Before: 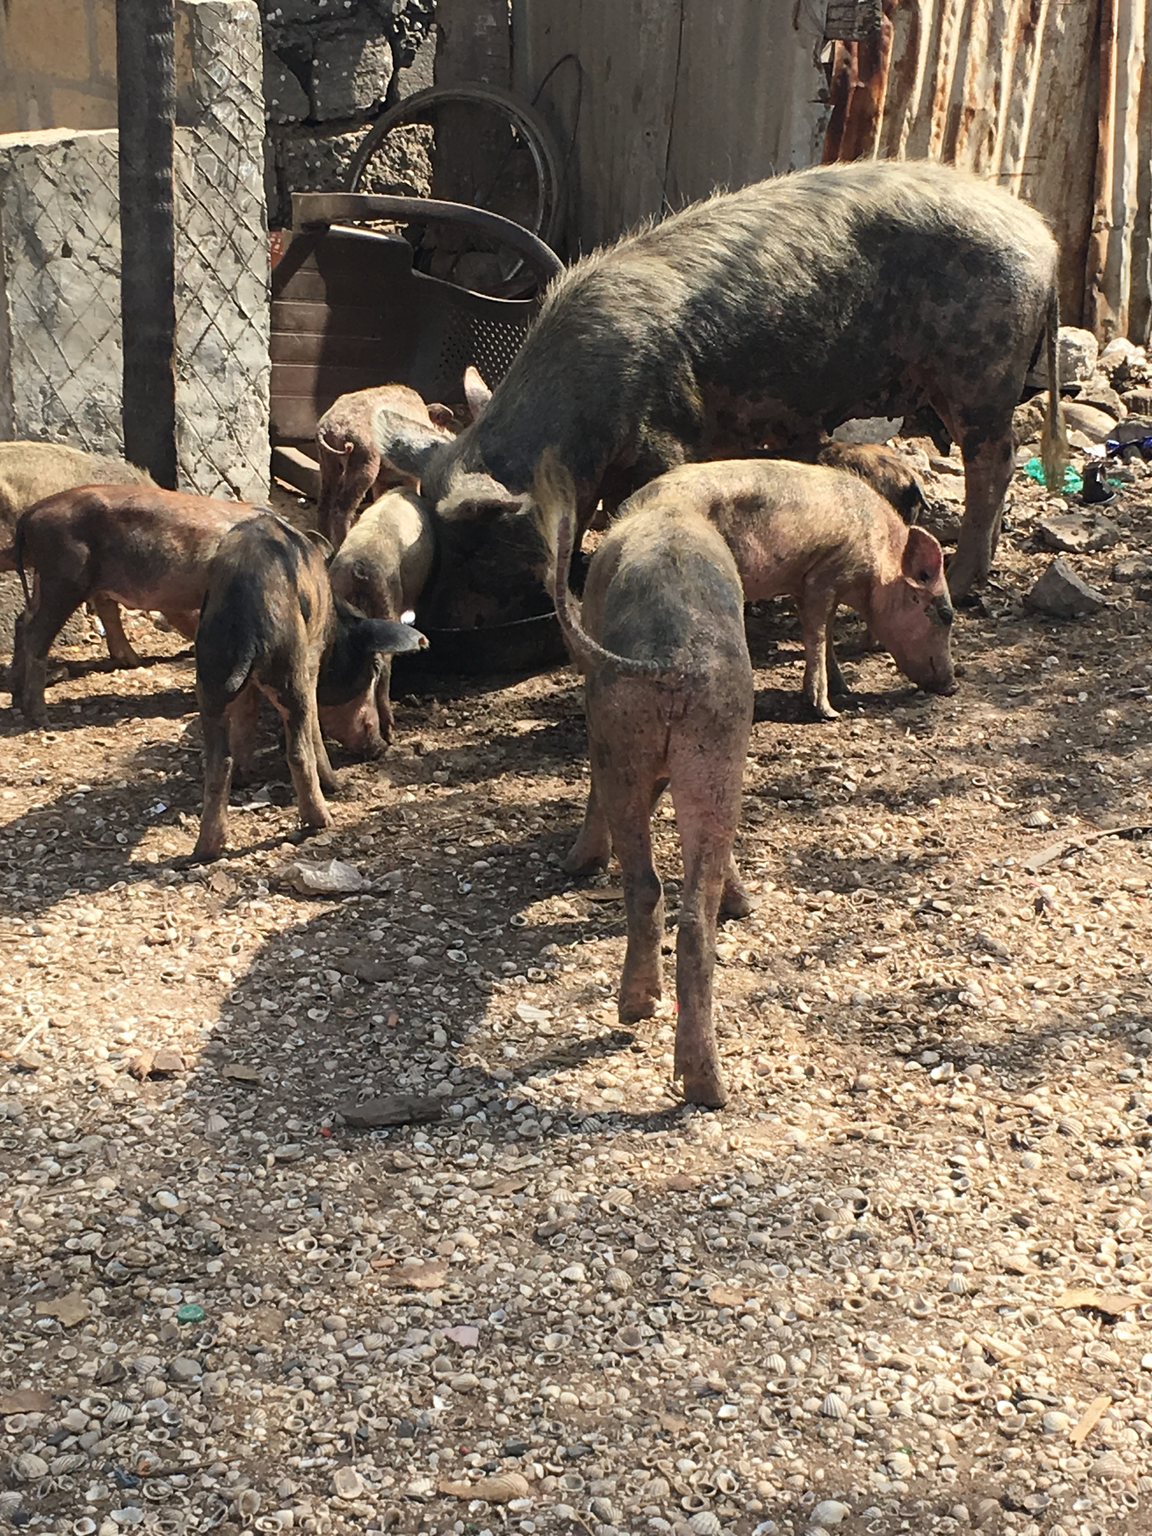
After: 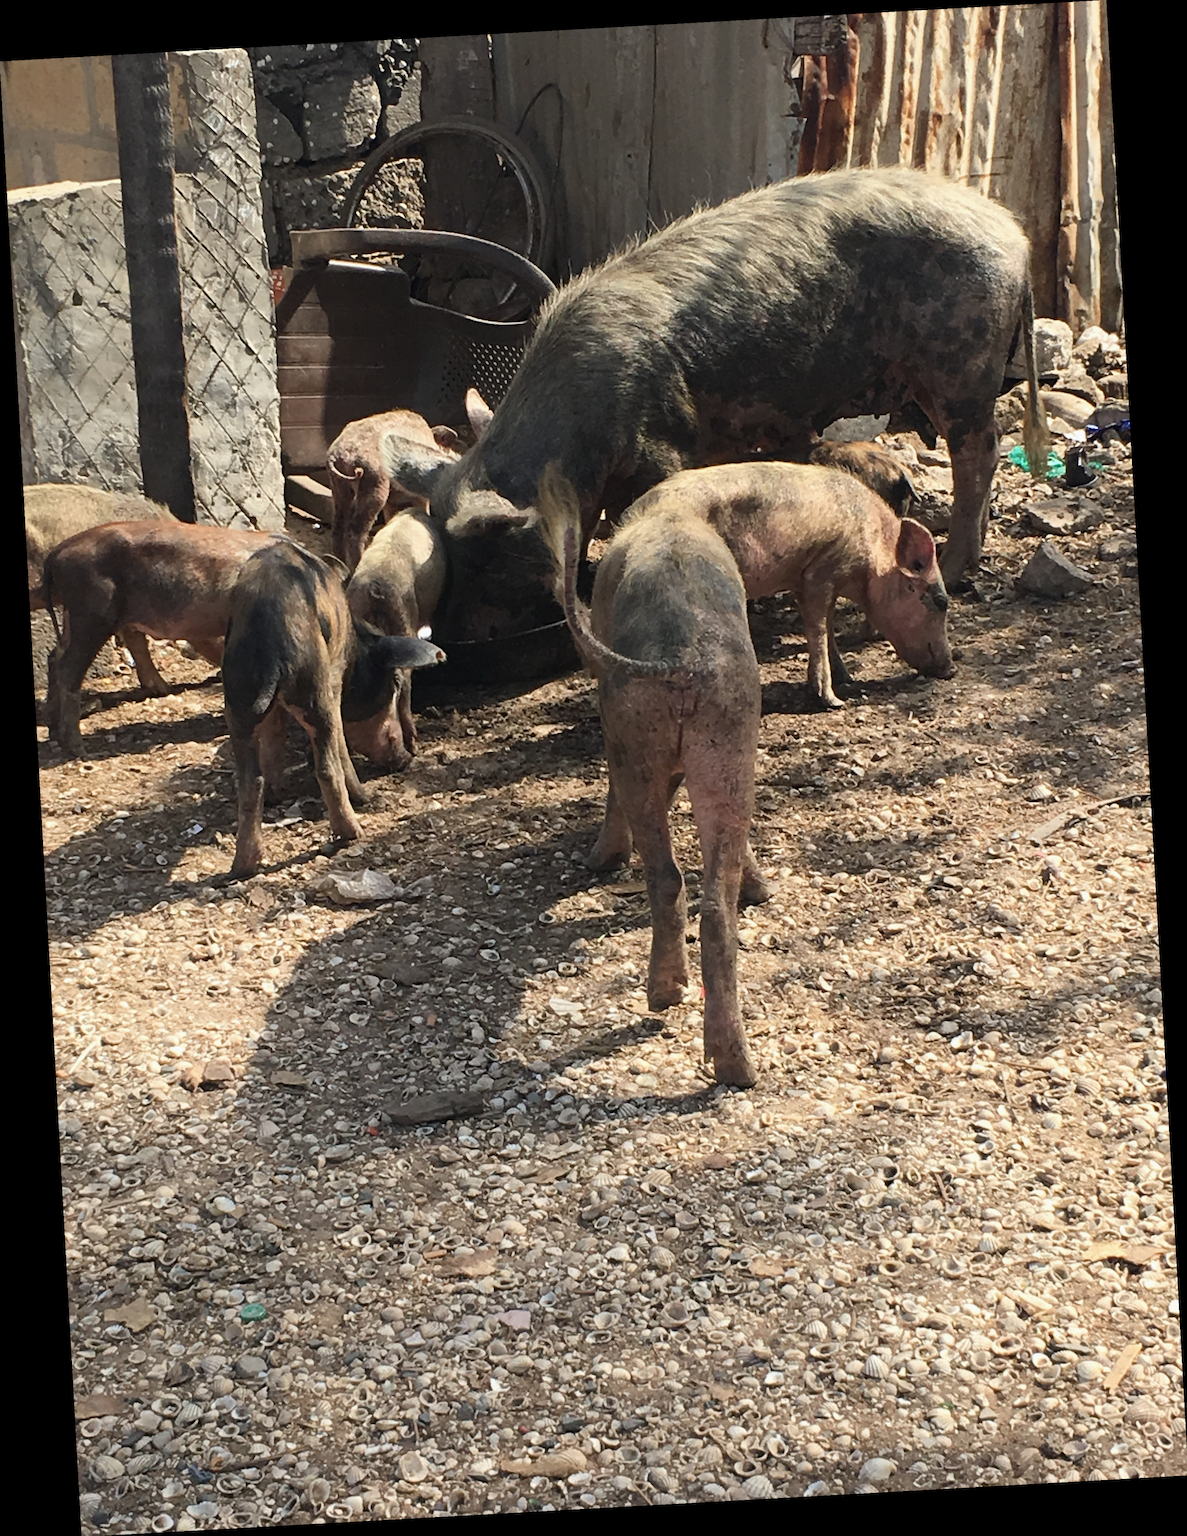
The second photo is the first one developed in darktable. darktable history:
exposure: exposure -0.072 EV, compensate highlight preservation false
rotate and perspective: rotation -3.18°, automatic cropping off
white balance: emerald 1
